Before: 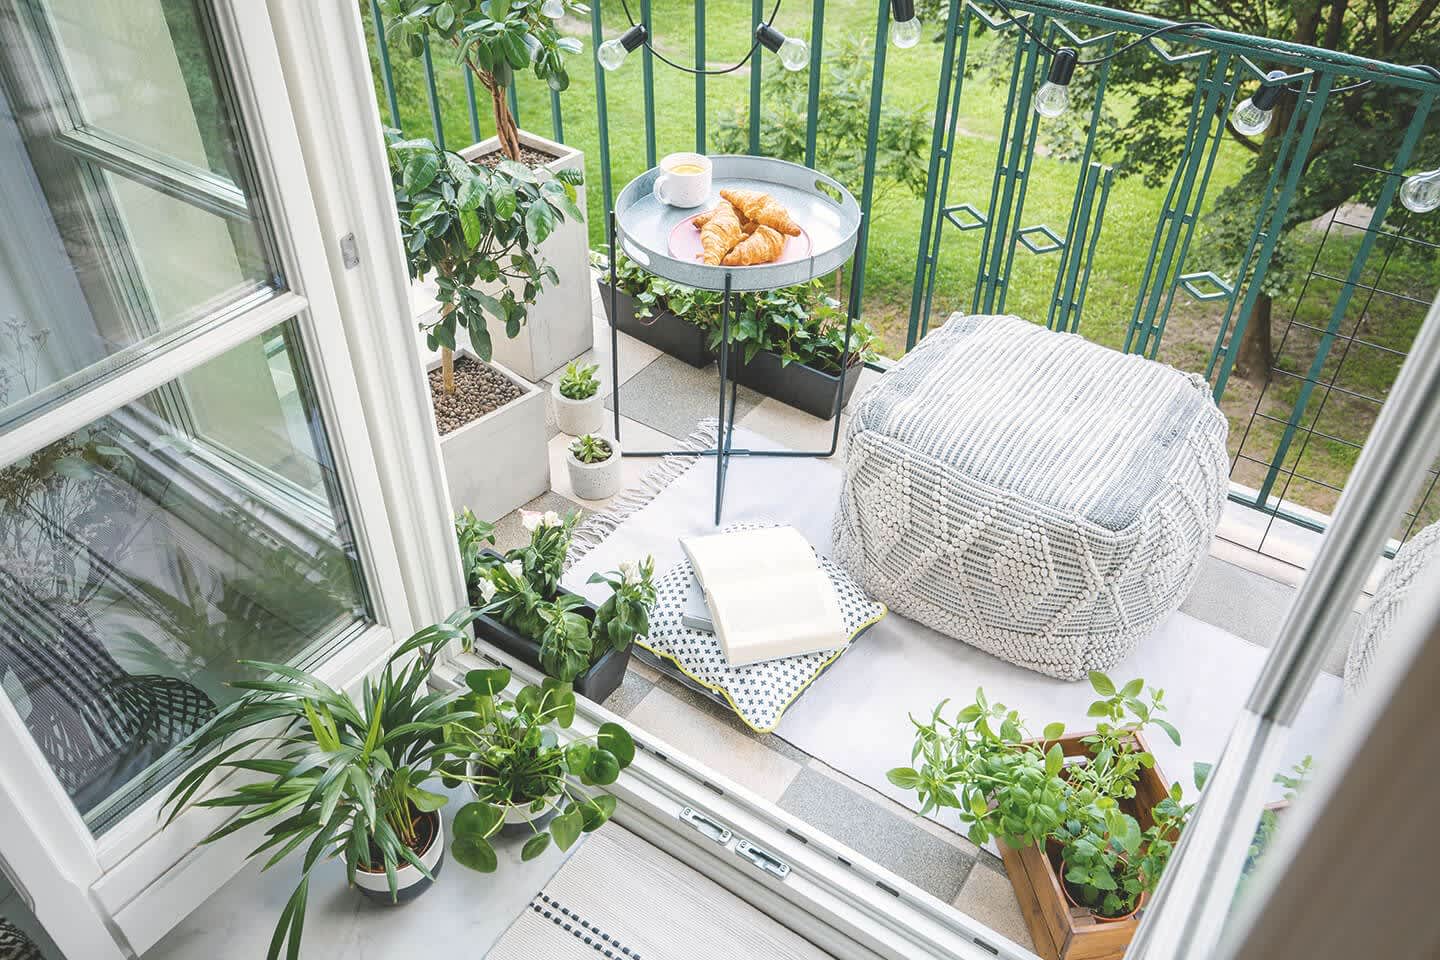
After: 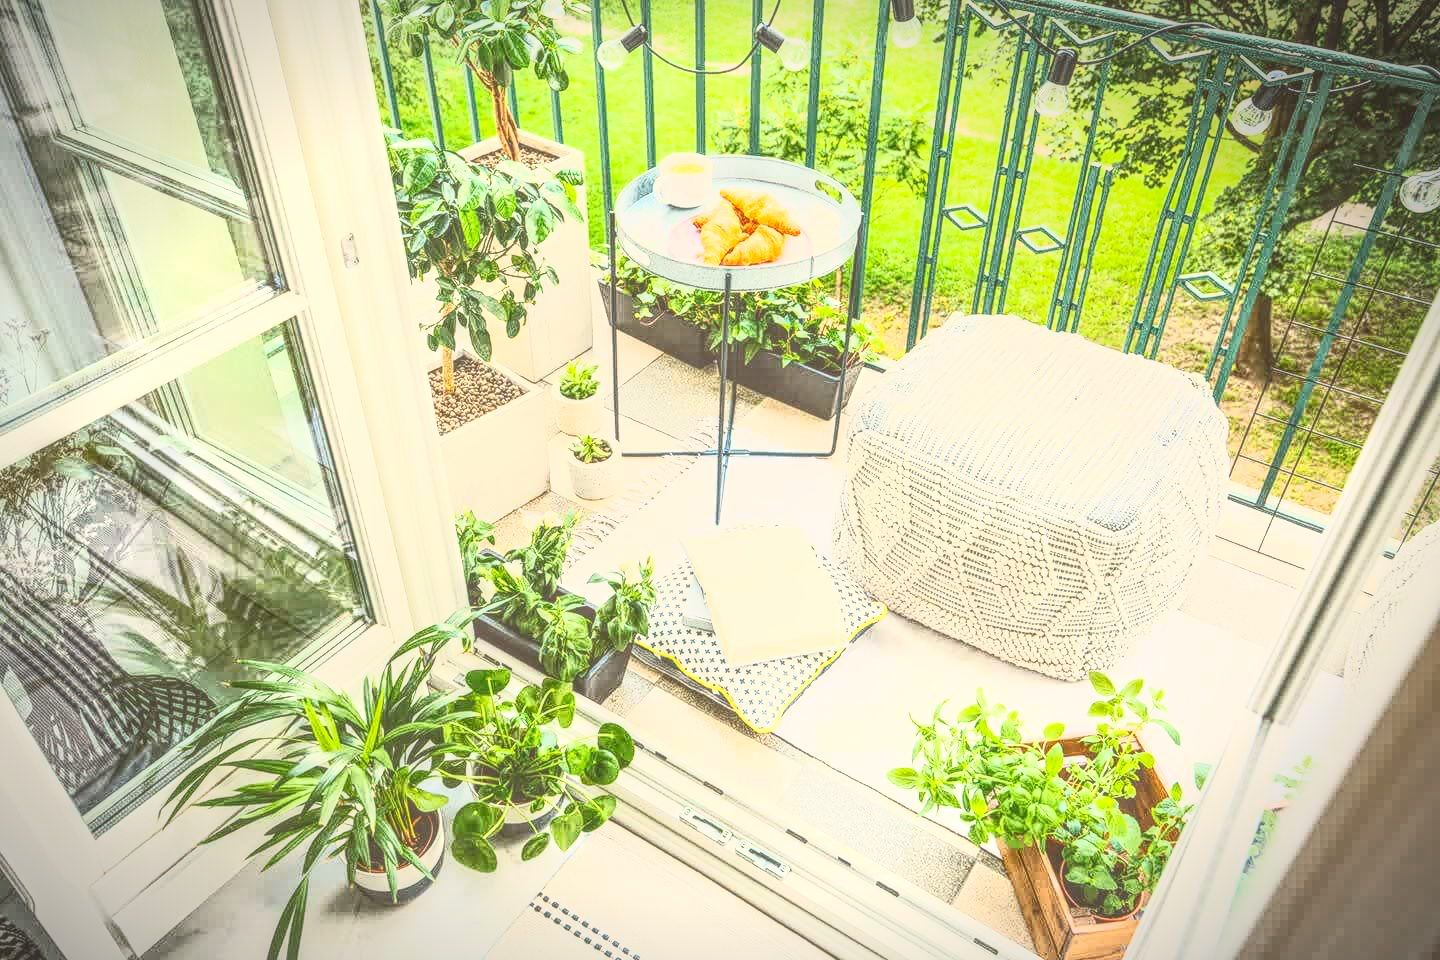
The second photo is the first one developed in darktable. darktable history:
color balance: lift [1.005, 1.002, 0.998, 0.998], gamma [1, 1.021, 1.02, 0.979], gain [0.923, 1.066, 1.056, 0.934]
vignetting: fall-off start 87%, automatic ratio true
local contrast: highlights 20%, shadows 30%, detail 200%, midtone range 0.2
contrast brightness saturation: contrast 0.83, brightness 0.59, saturation 0.59
base curve: curves: ch0 [(0, 0) (0.297, 0.298) (1, 1)], preserve colors none
